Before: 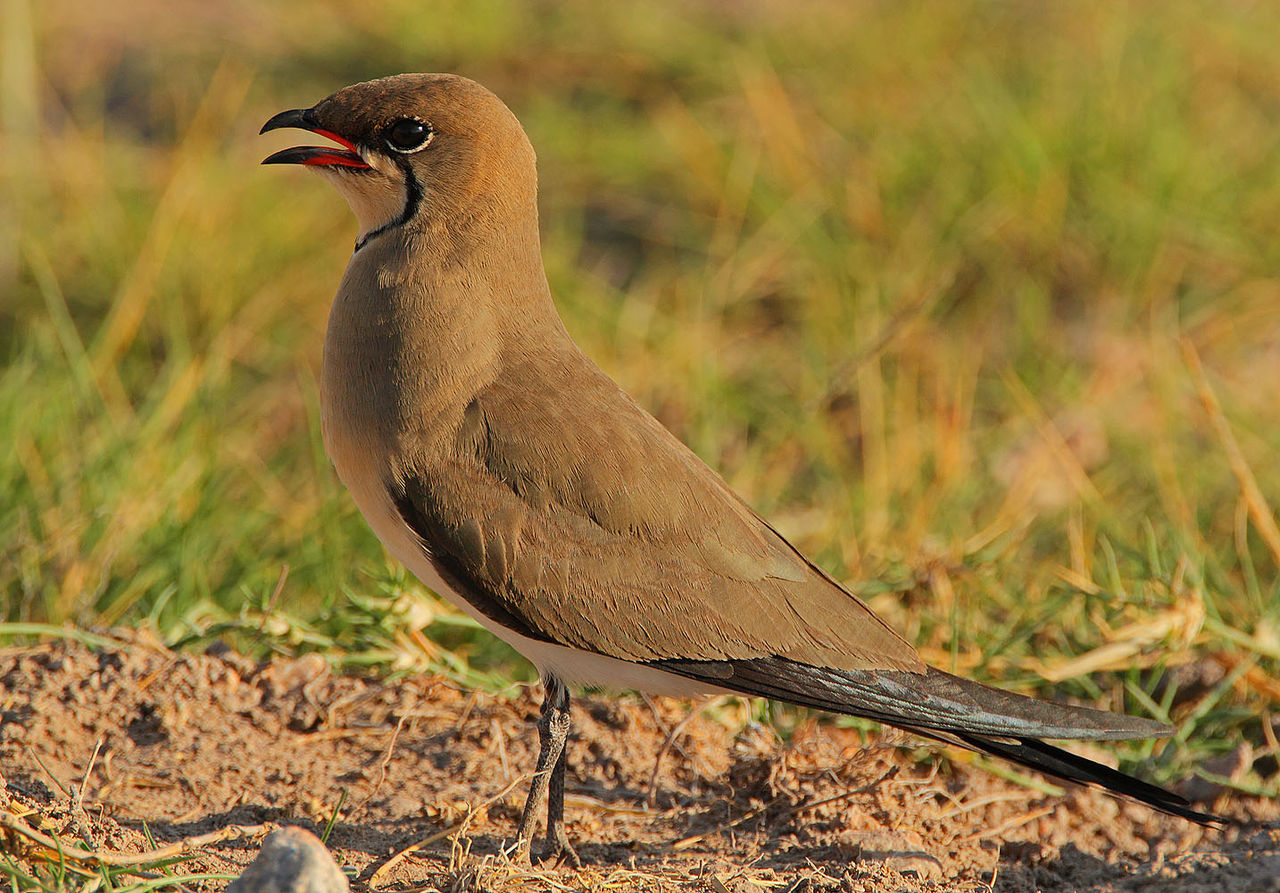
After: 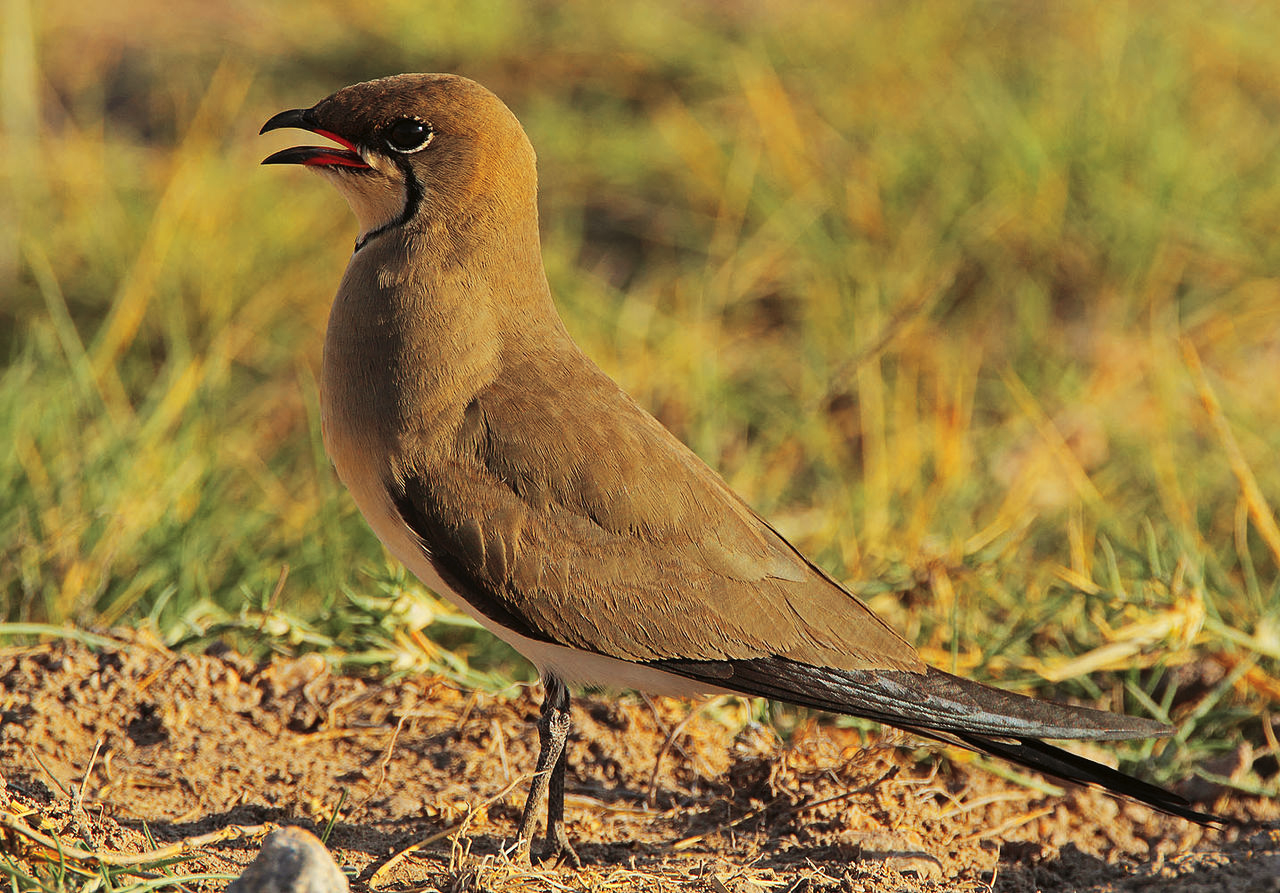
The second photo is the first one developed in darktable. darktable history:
tone curve: curves: ch0 [(0, 0) (0.003, 0.003) (0.011, 0.012) (0.025, 0.024) (0.044, 0.039) (0.069, 0.052) (0.1, 0.072) (0.136, 0.097) (0.177, 0.128) (0.224, 0.168) (0.277, 0.217) (0.335, 0.276) (0.399, 0.345) (0.468, 0.429) (0.543, 0.524) (0.623, 0.628) (0.709, 0.732) (0.801, 0.829) (0.898, 0.919) (1, 1)], preserve colors none
color look up table: target L [97.28, 94.74, 95.09, 85.46, 85.66, 69.46, 70.33, 64.88, 65.95, 39.37, 11.08, 200.09, 100.34, 85.19, 76.69, 68.24, 59.47, 65.84, 58.14, 55.73, 55.38, 49.41, 41.1, 36.6, 30.9, 16.95, 77.23, 70.44, 64.29, 64.81, 60.18, 54.09, 55.37, 55.7, 51.39, 37.62, 40.73, 37.79, 27.48, 23.32, 19.74, 8.471, 3.253, 1.853, 89.7, 81.61, 71.31, 65.91, 44.94], target a [-15.91, -16.95, -5.354, -36.11, -43.64, -28.69, -37.65, -5.869, -8.894, -25.64, -9.386, 0, 0, -0.125, 23.77, 35.05, 56.03, 18.33, 22.5, 64.65, 58.57, 47.6, 7.917, 40.35, 6.991, 29.1, 9.188, 33.08, 57.87, 7.358, 59.23, -2.727, 0.774, 65.97, 33.03, 20.36, 34.09, 51.05, 16.15, 47.28, 3.902, 31.95, 18.64, 3.998, -20.9, -34.89, -33.18, -26.08, -14.56], target b [72.64, 23.31, 27.69, 6.459, 25.68, 12.85, 36.64, 26.88, 47.79, 25.77, 13.48, 0, 0, 72.86, 30.19, 52.52, 47.79, 56.28, 24.93, 39.49, 37.59, 41.43, 31.85, 33.85, 3.897, 17.94, -19.9, -5.899, -38.23, -9.661, -1.619, -41.95, -26.67, 34.71, -40.38, -58.34, -2.756, 9.724, -45.38, -56.51, -27.05, -4.943, -33.39, -1.515, -3.203, -8.21, -5.208, -22.55, -18.6], num patches 49
